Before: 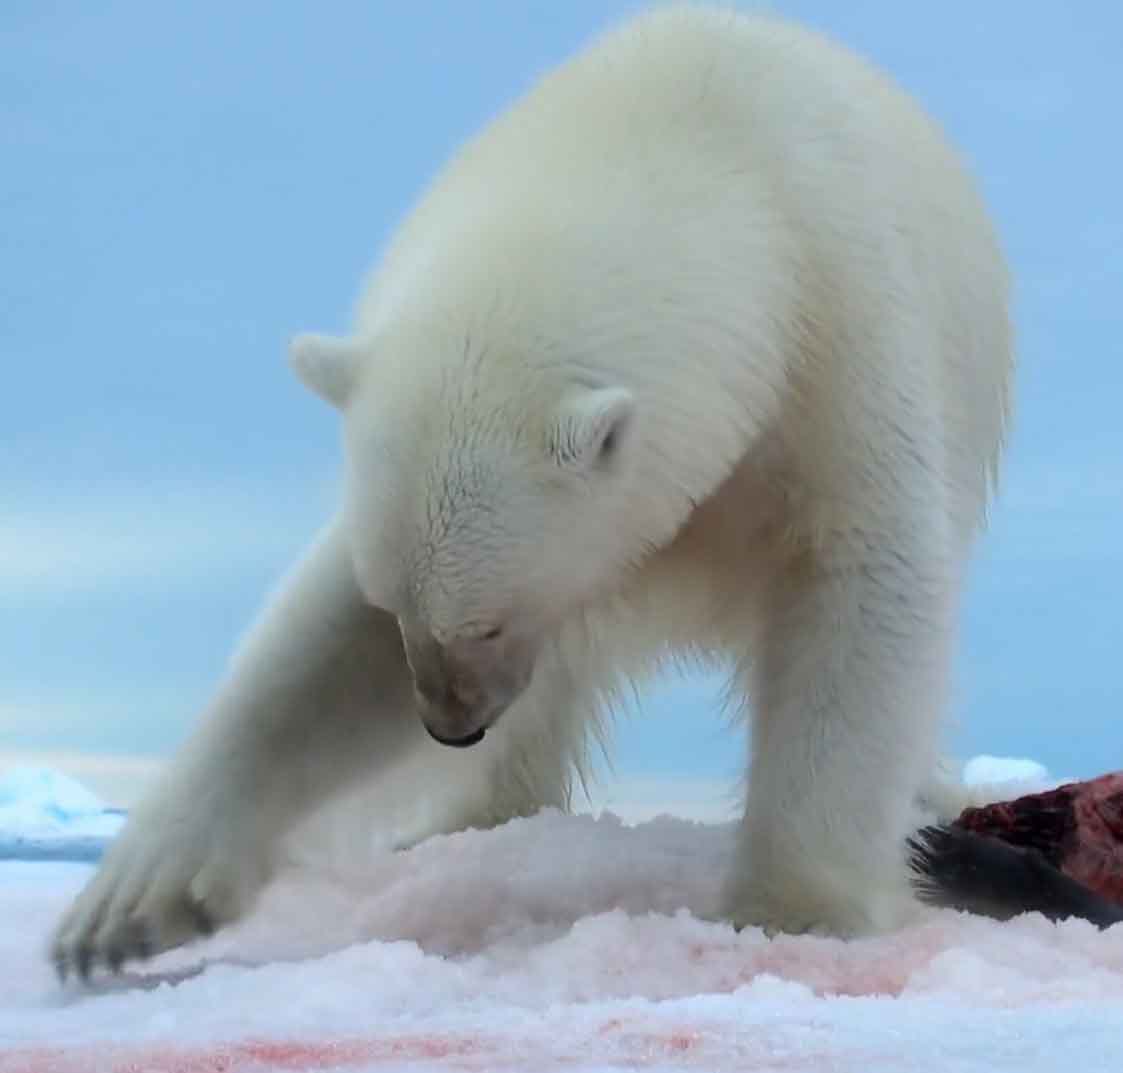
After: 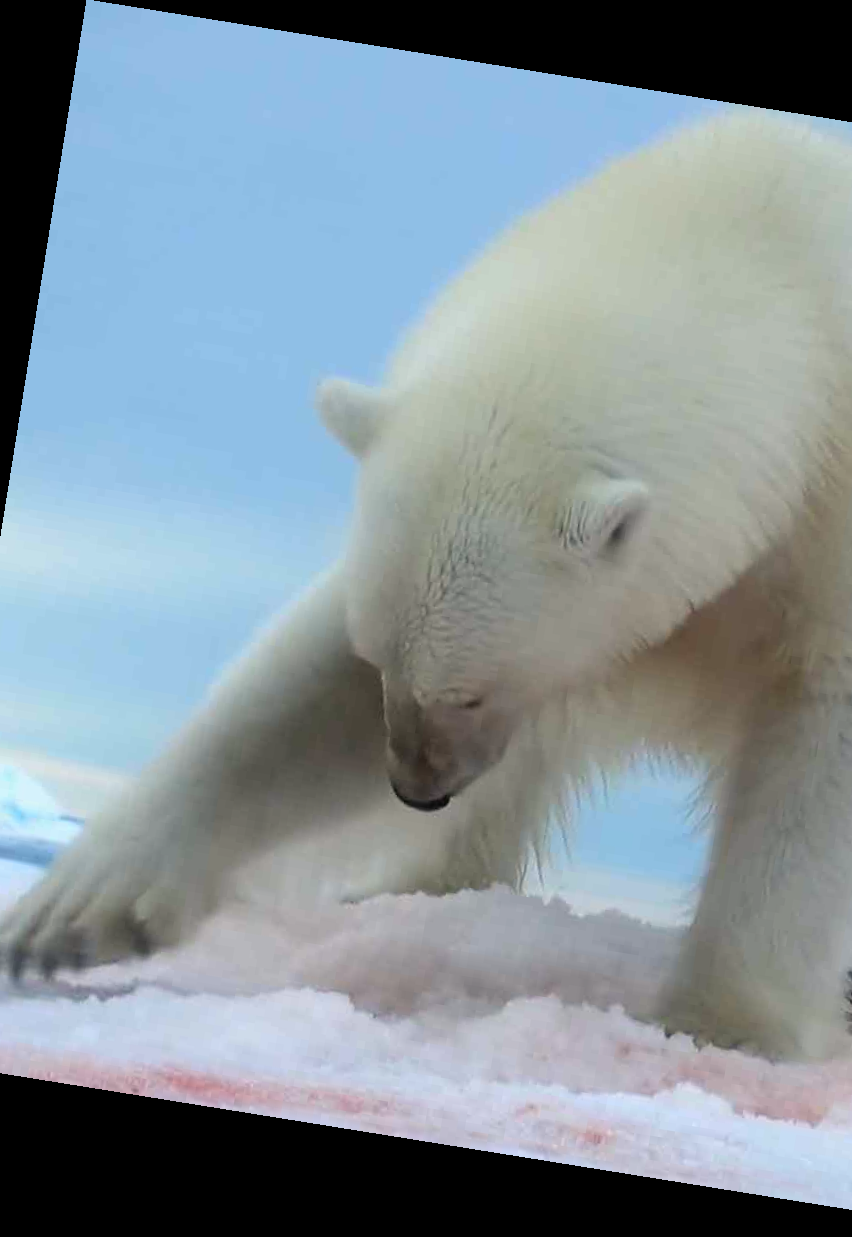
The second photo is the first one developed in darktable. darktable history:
color correction: highlights a* -5.94, highlights b* 11.19
rotate and perspective: rotation 9.12°, automatic cropping off
crop and rotate: left 6.617%, right 26.717%
white balance: red 1.05, blue 1.072
